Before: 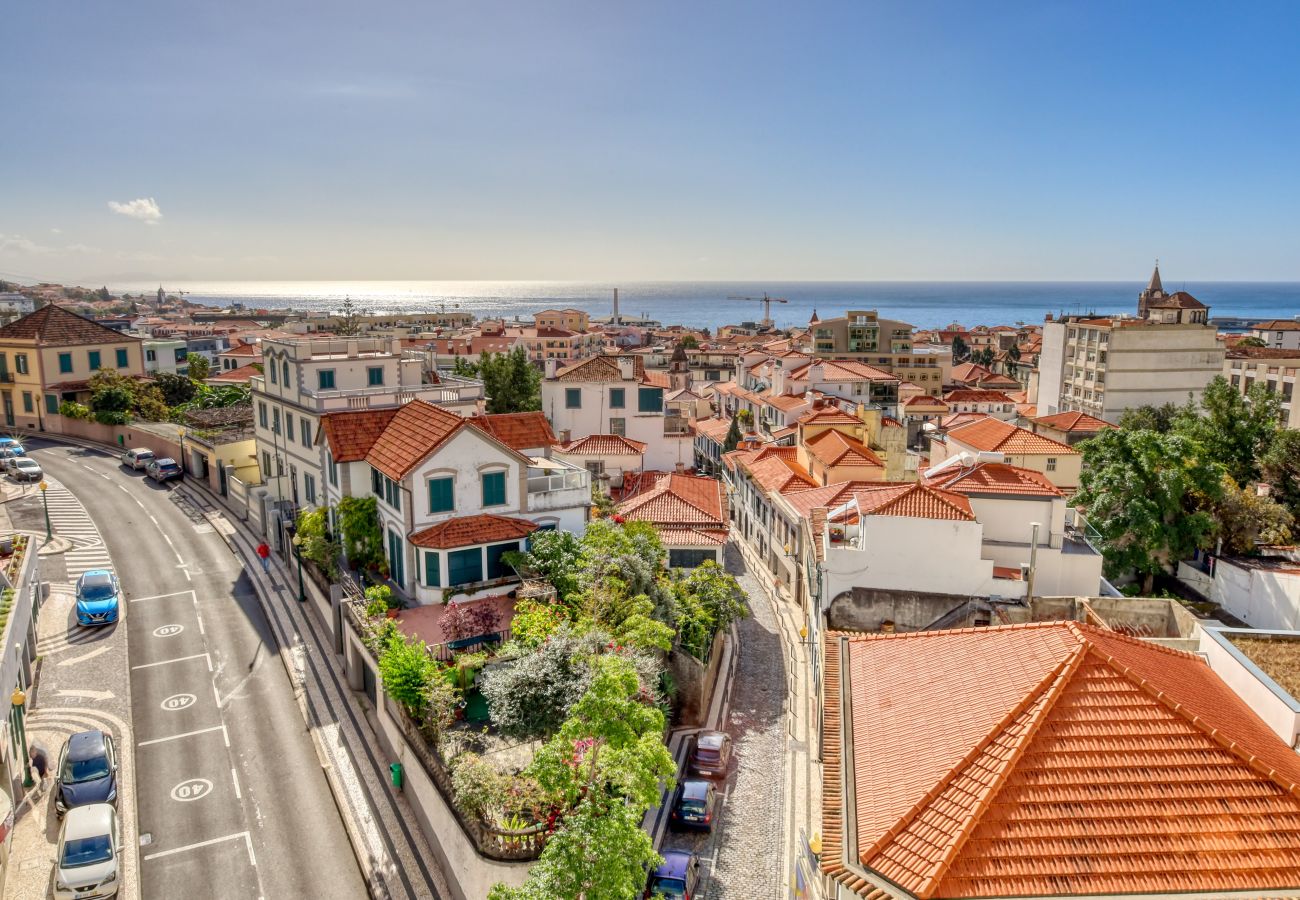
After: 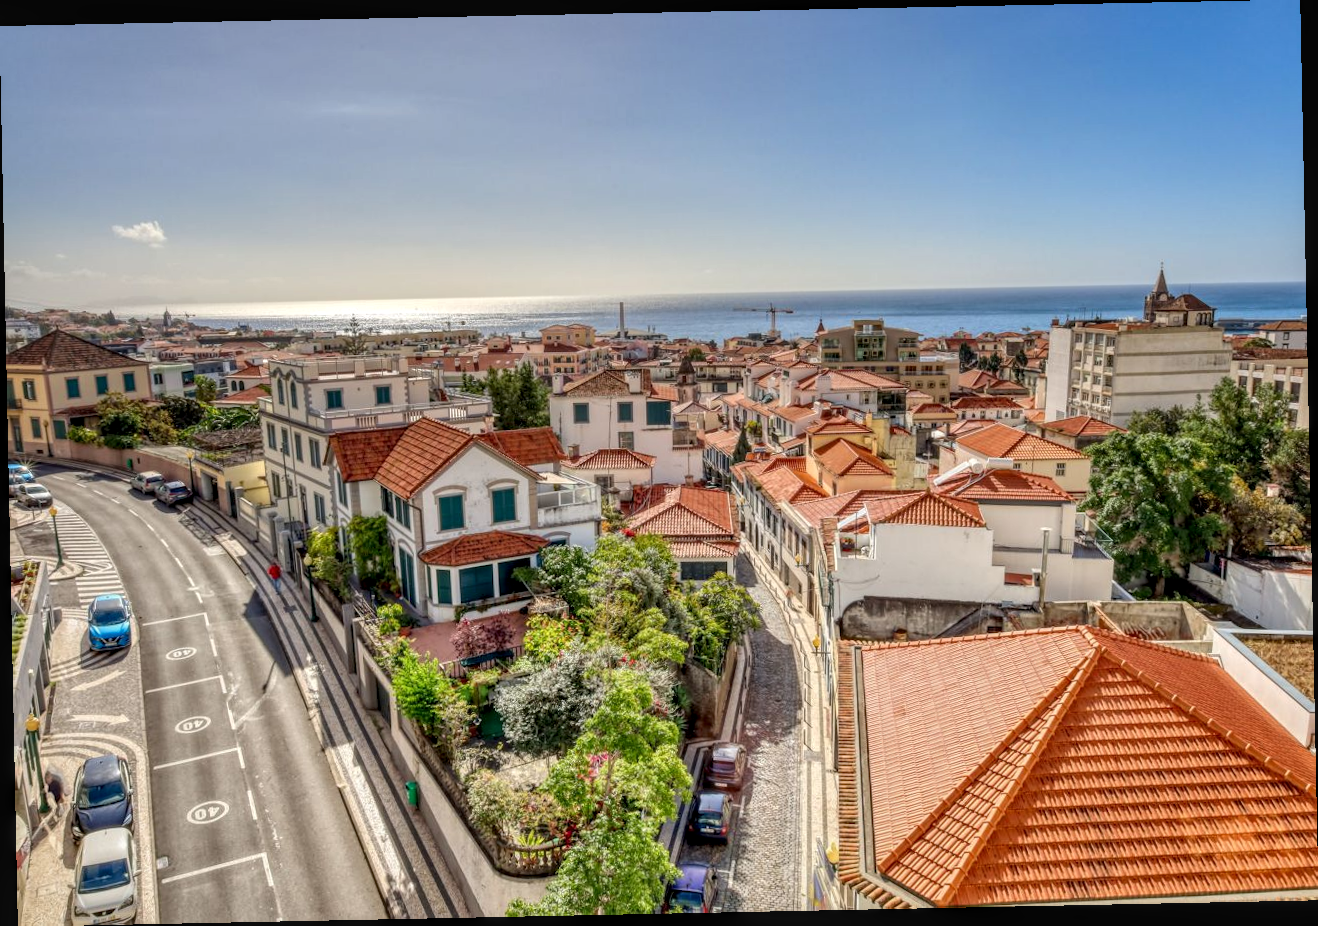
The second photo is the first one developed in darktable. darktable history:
white balance: emerald 1
rotate and perspective: rotation -1.17°, automatic cropping off
local contrast: on, module defaults
